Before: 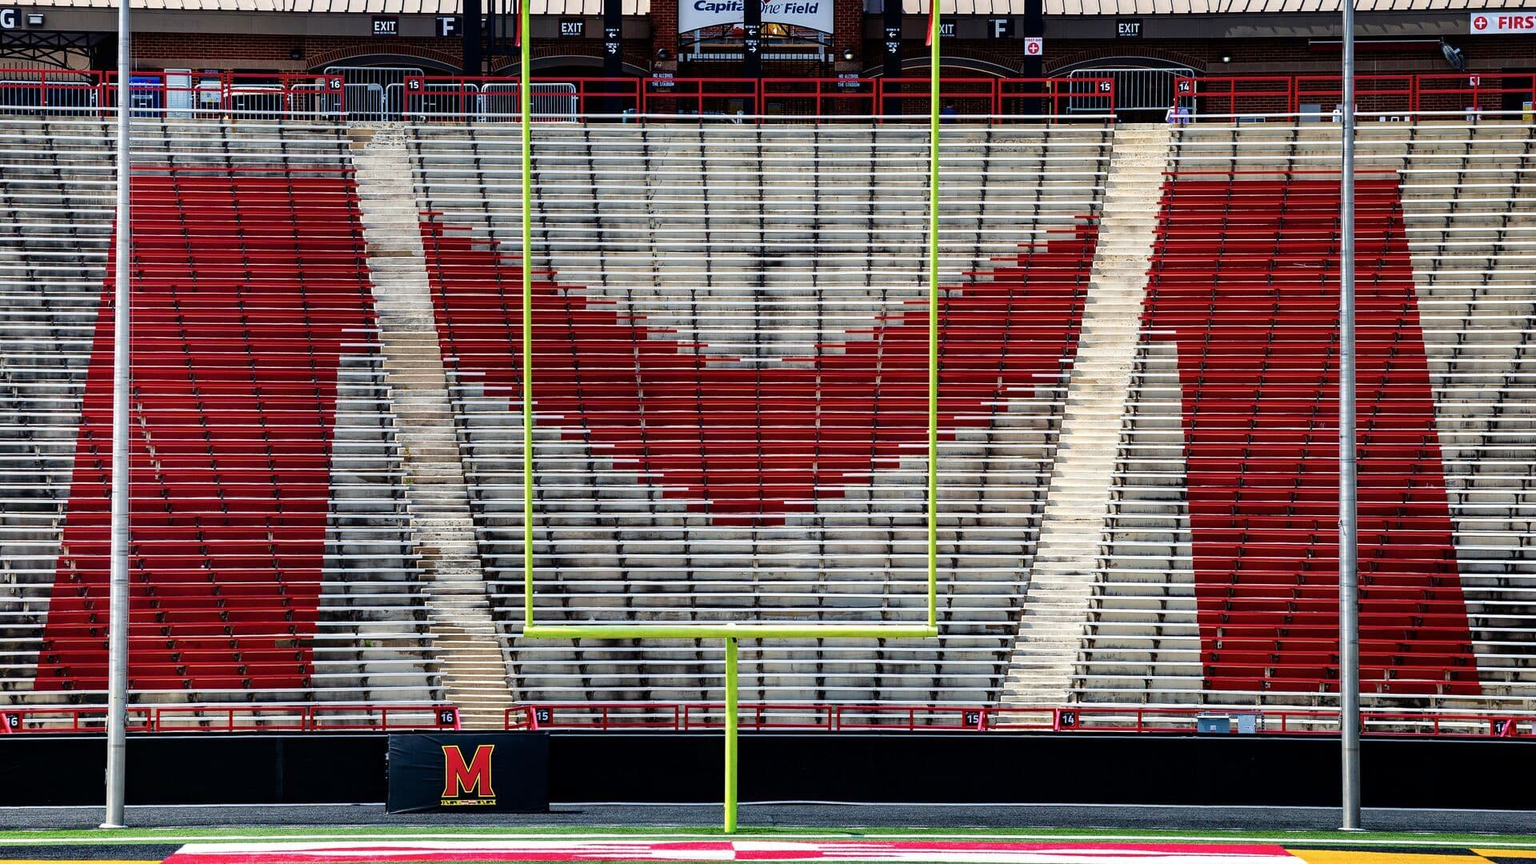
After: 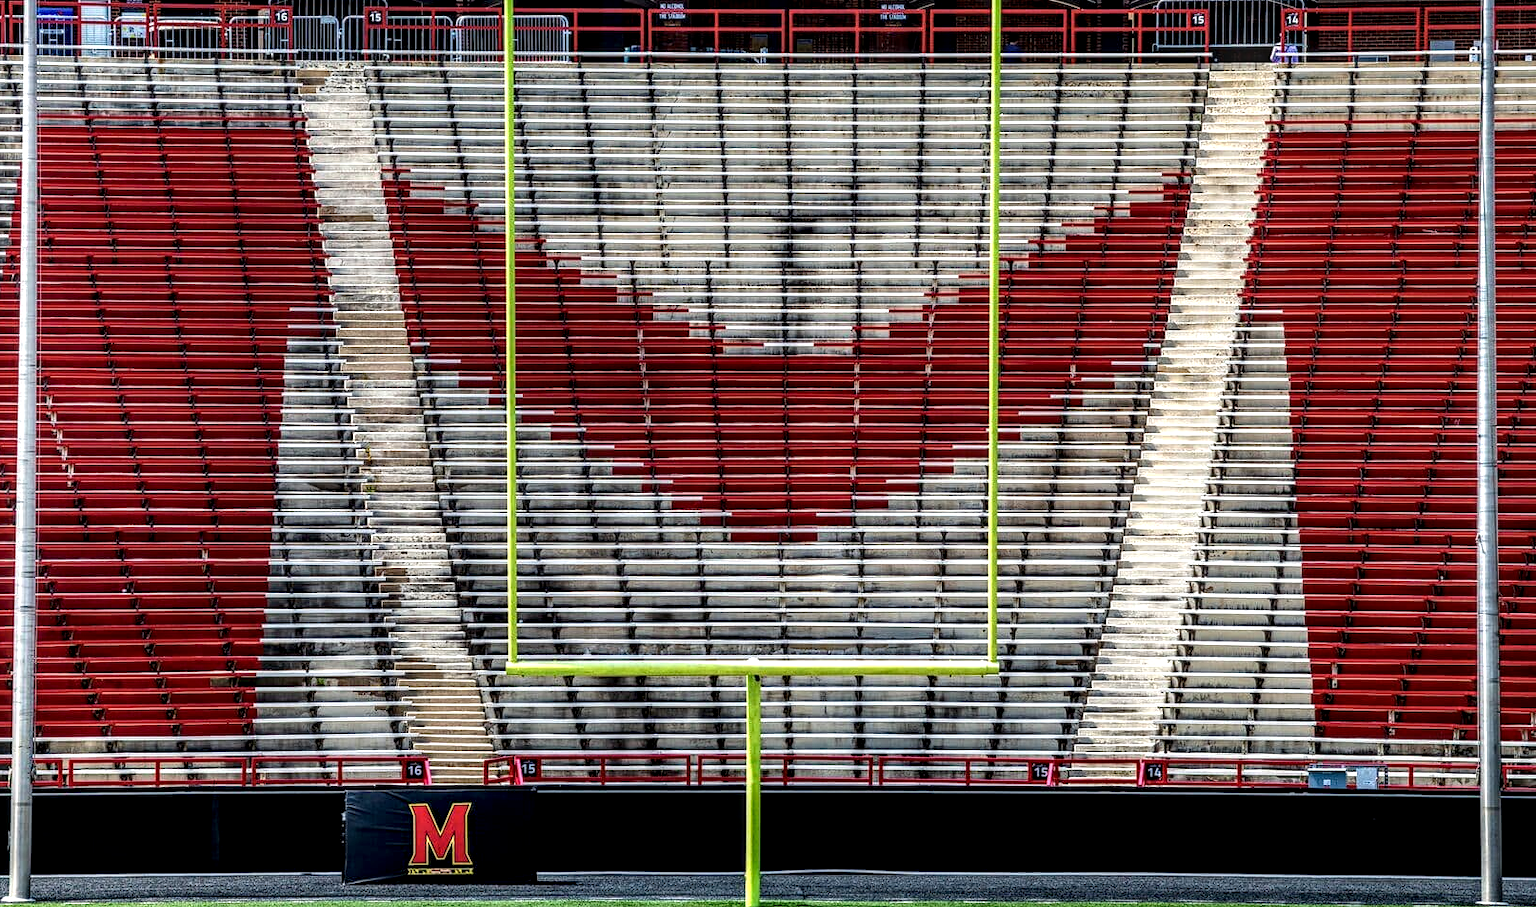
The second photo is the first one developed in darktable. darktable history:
exposure: exposure 0.161 EV, compensate highlight preservation false
contrast brightness saturation: contrast 0.03, brightness -0.04
crop: left 6.446%, top 8.188%, right 9.538%, bottom 3.548%
local contrast: highlights 0%, shadows 0%, detail 182%
